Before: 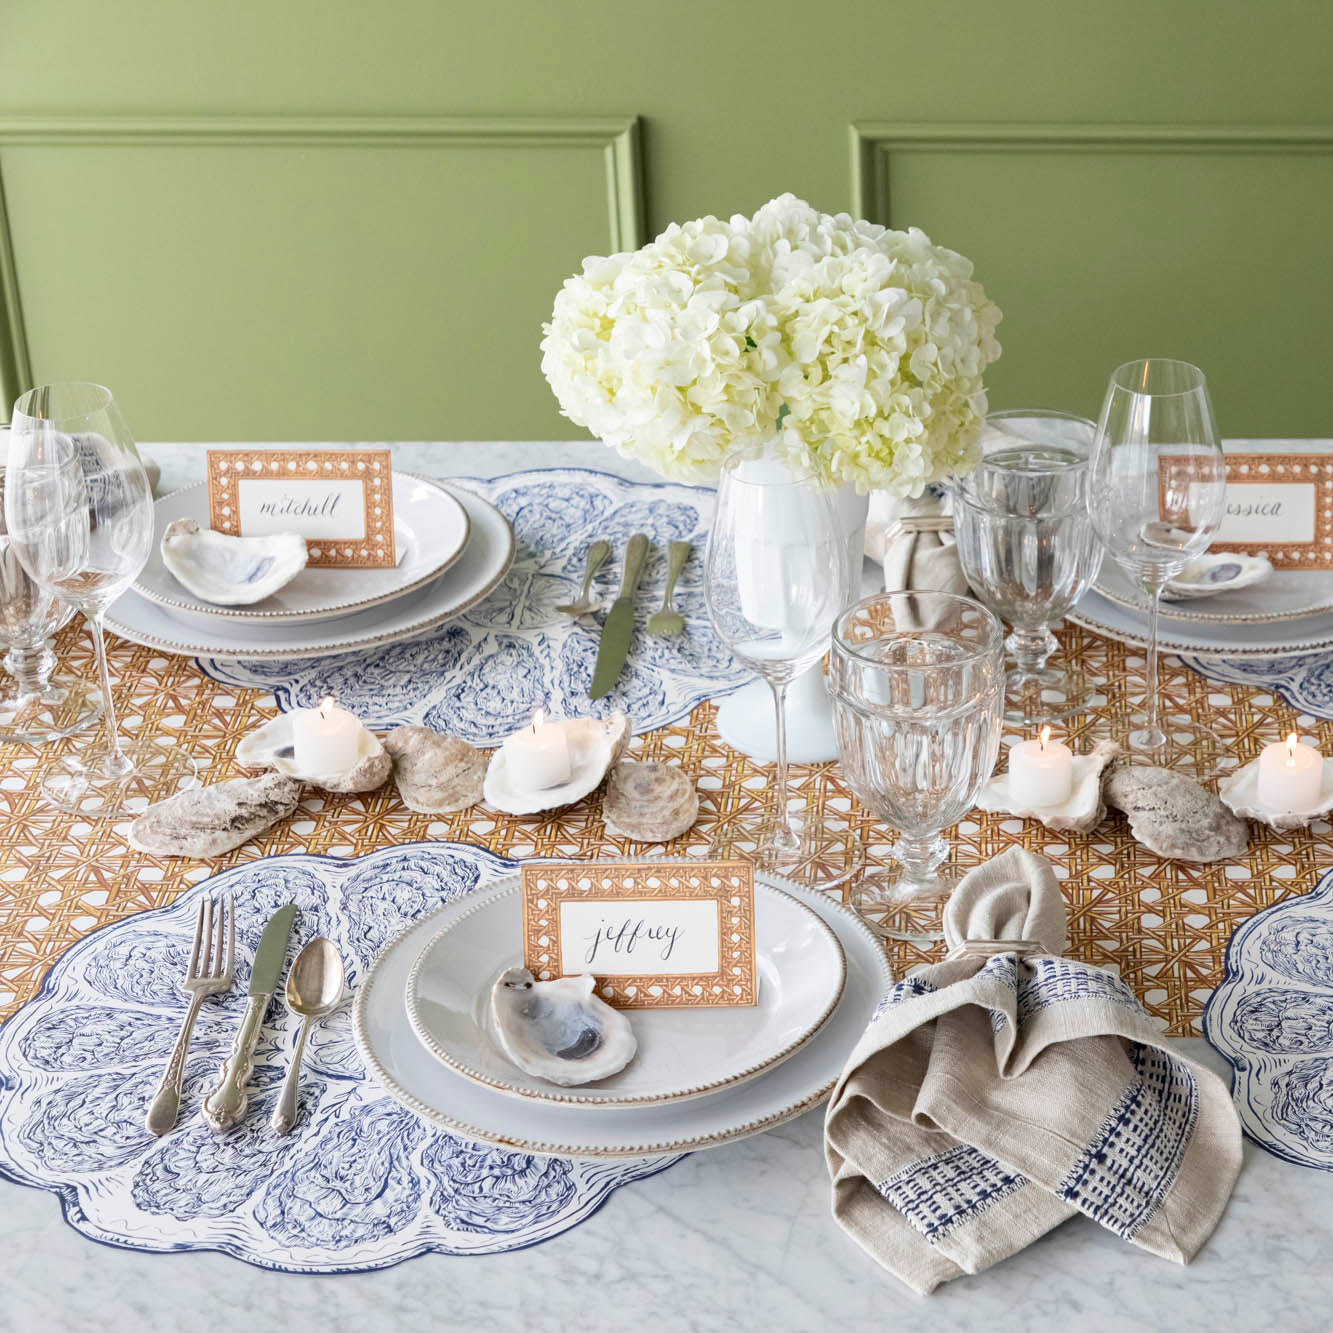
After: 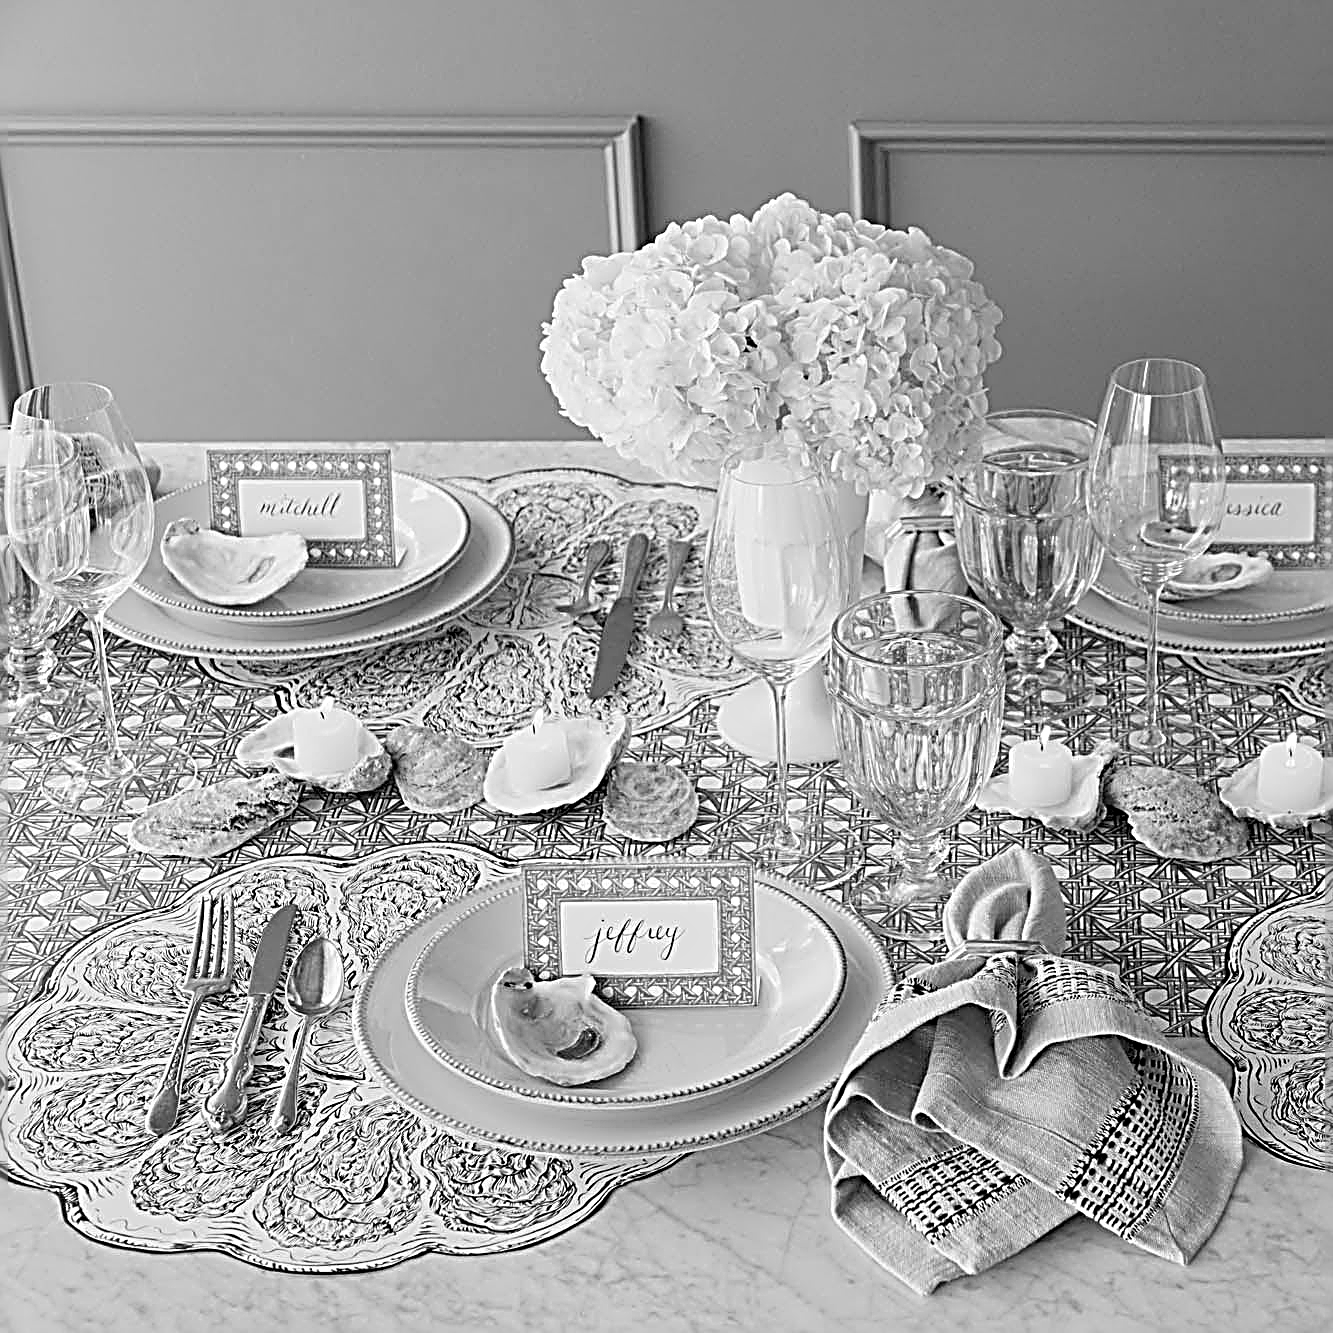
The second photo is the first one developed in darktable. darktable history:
monochrome: a 73.58, b 64.21
sharpen: radius 3.158, amount 1.731
